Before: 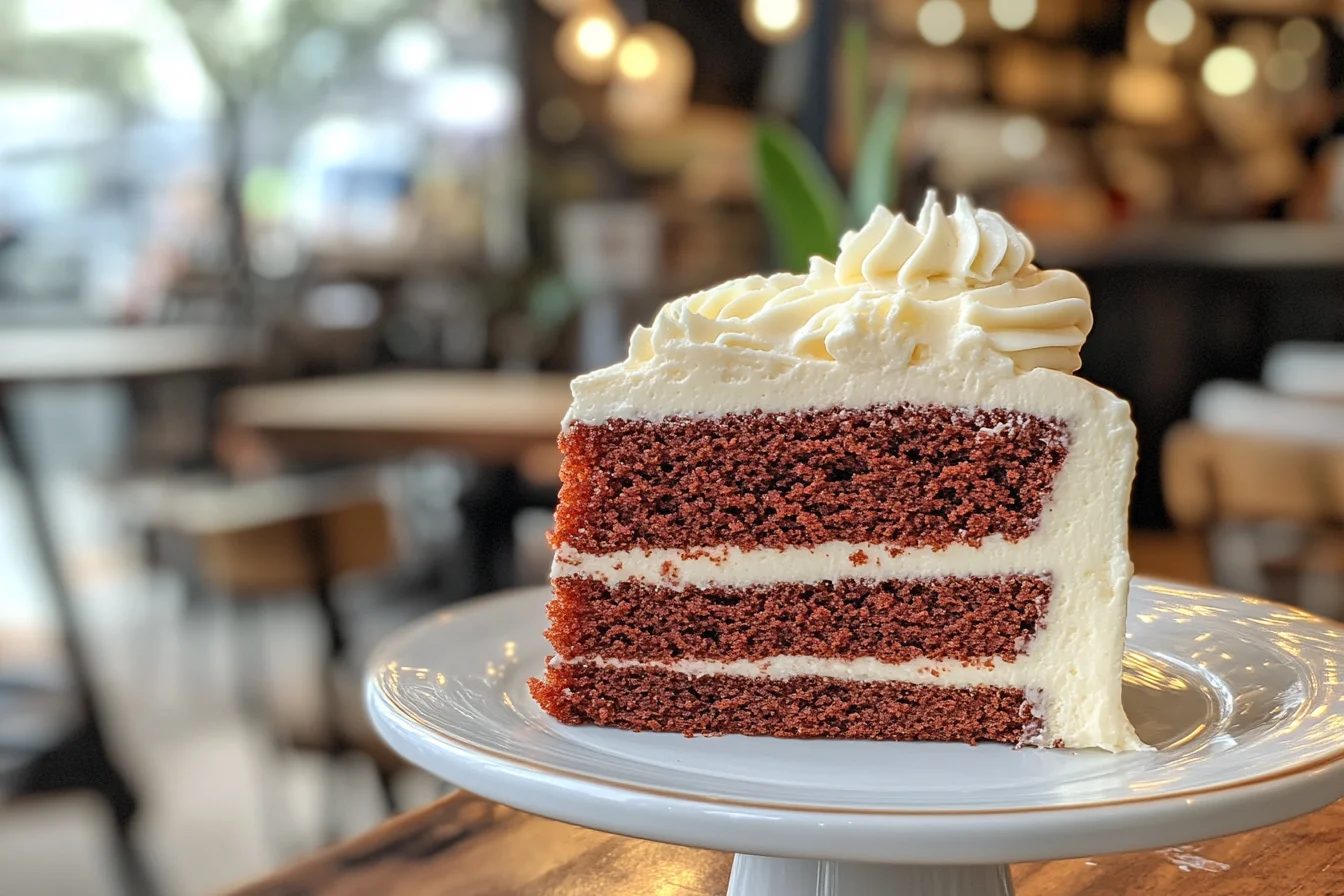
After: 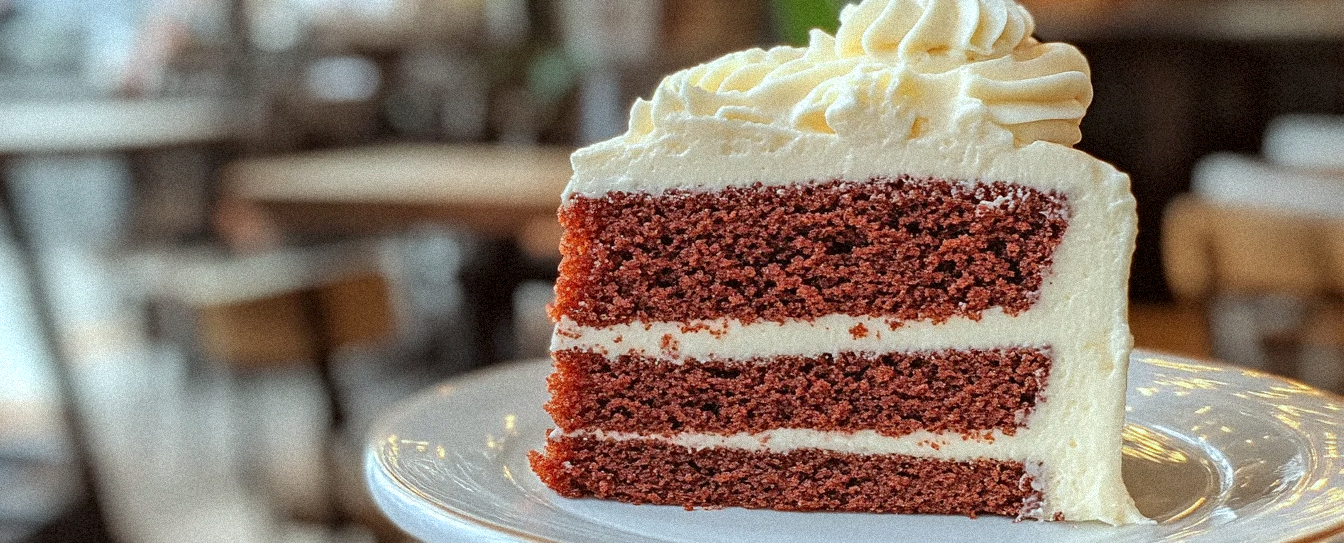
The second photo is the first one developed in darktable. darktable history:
color correction: highlights a* -4.98, highlights b* -3.76, shadows a* 3.83, shadows b* 4.08
crop and rotate: top 25.357%, bottom 13.942%
grain: strength 35%, mid-tones bias 0%
